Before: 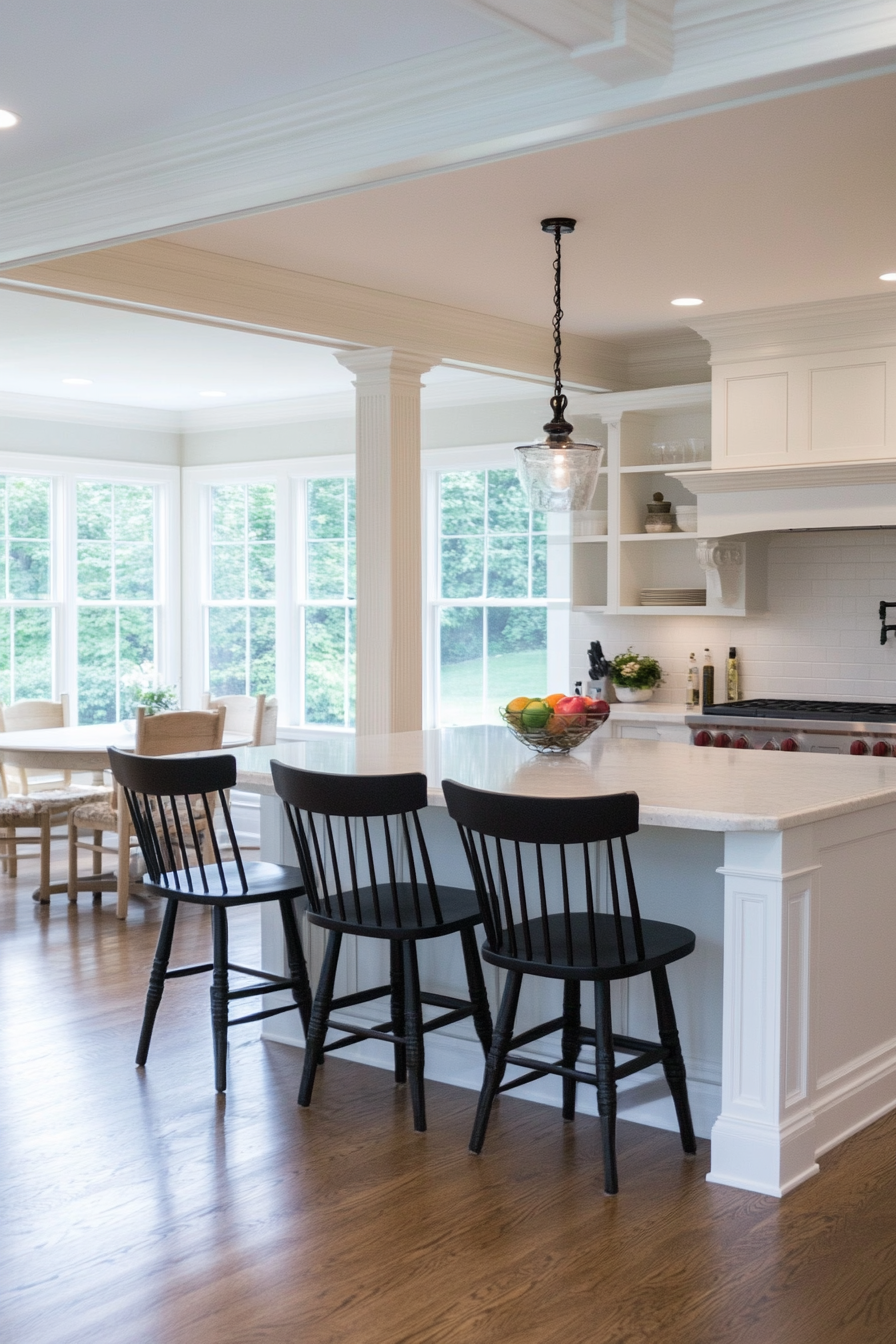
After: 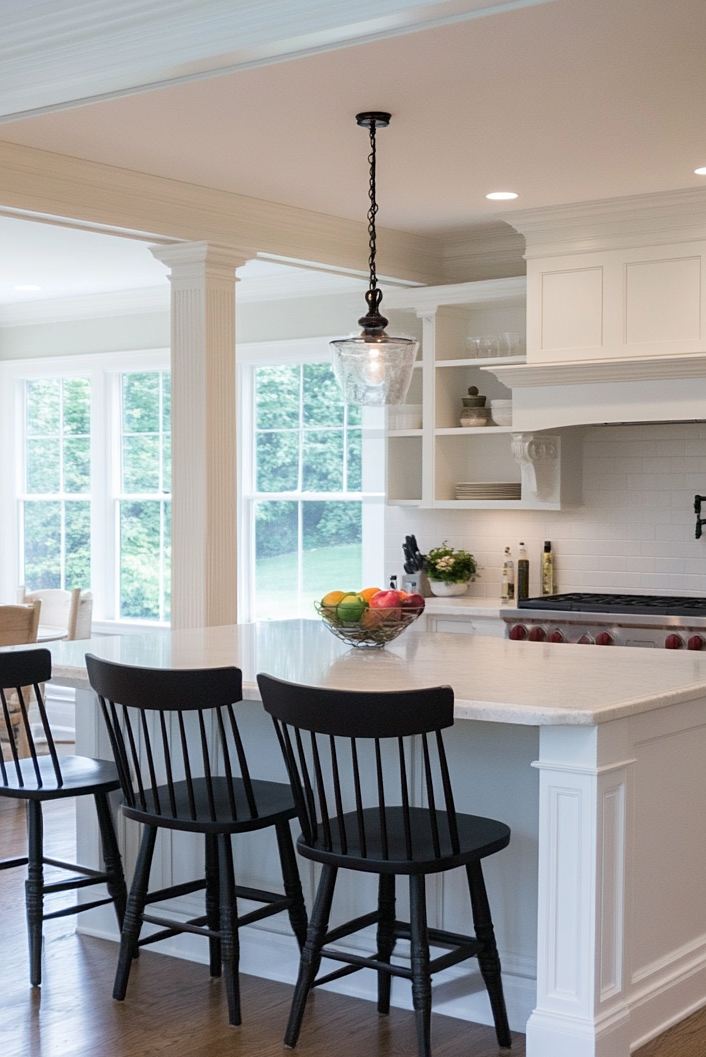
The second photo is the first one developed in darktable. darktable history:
crop and rotate: left 20.74%, top 7.912%, right 0.375%, bottom 13.378%
sharpen: amount 0.2
